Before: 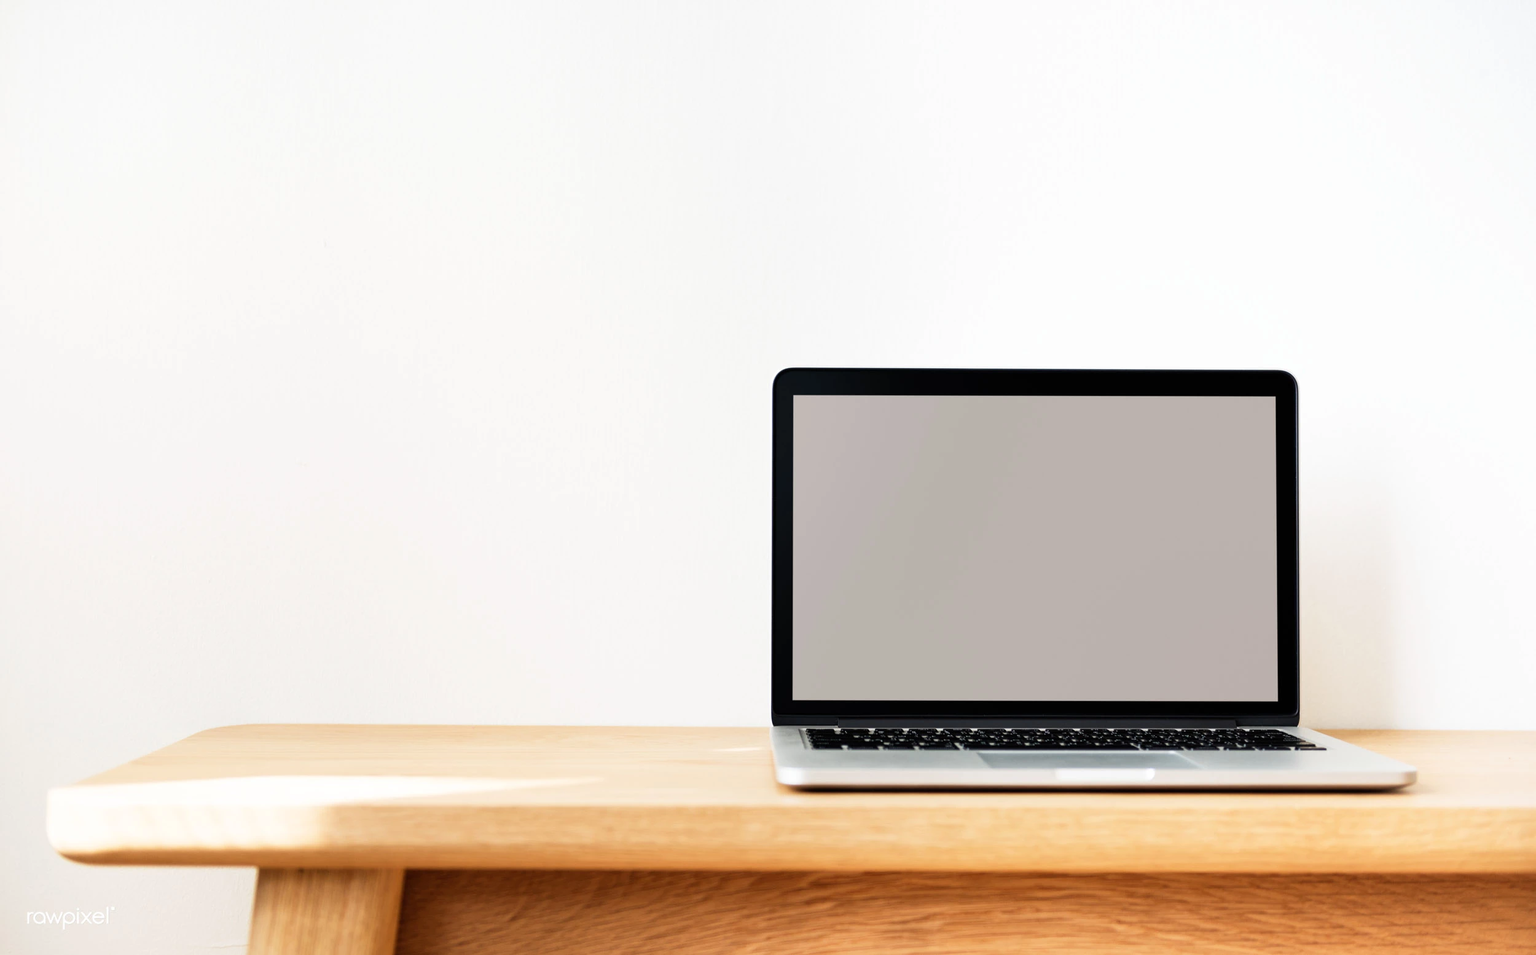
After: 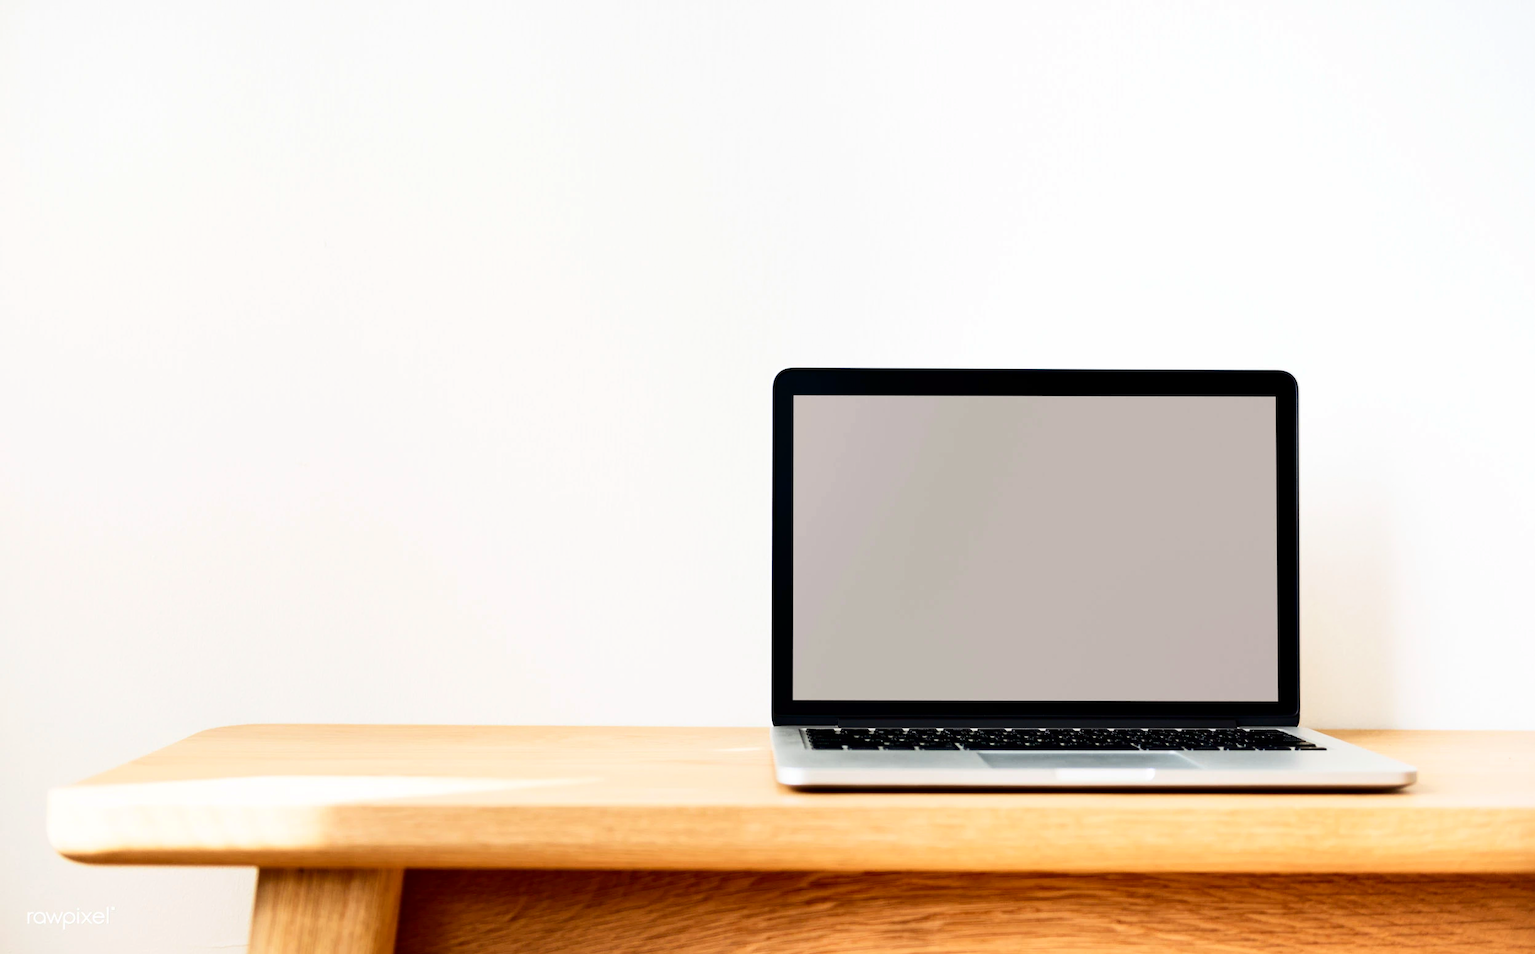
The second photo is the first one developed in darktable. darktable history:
contrast brightness saturation: contrast 0.206, brightness -0.106, saturation 0.205
